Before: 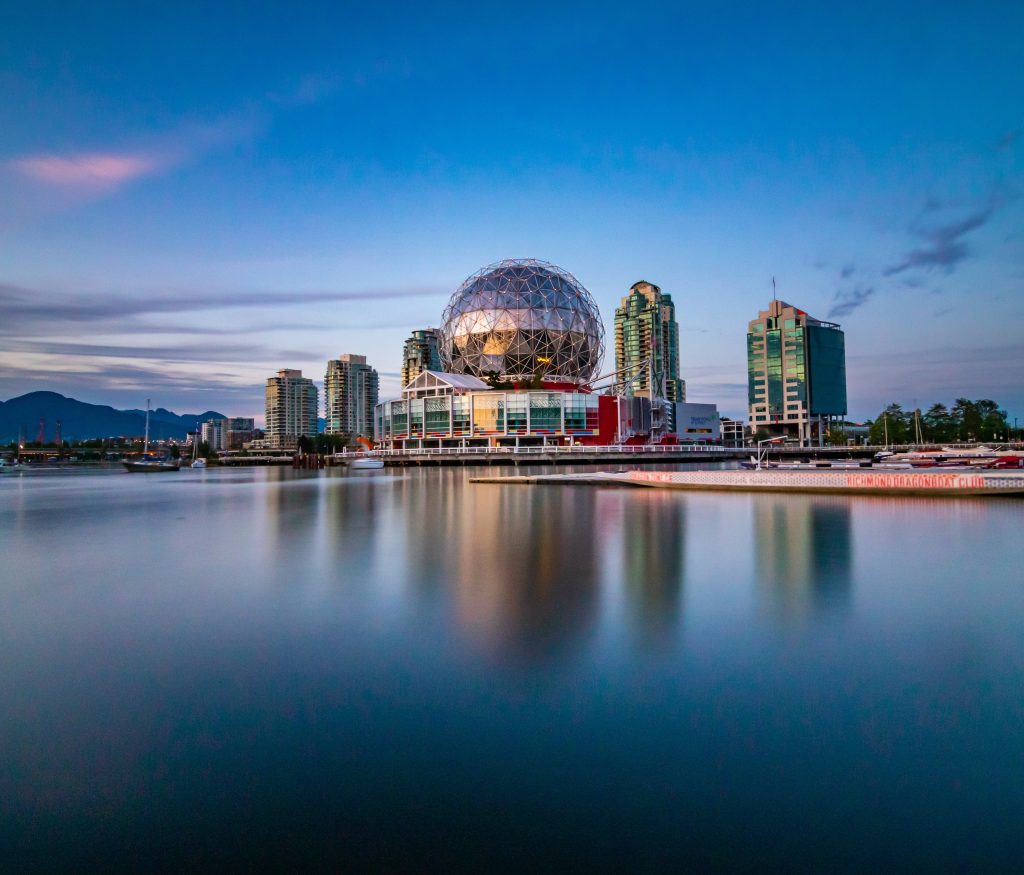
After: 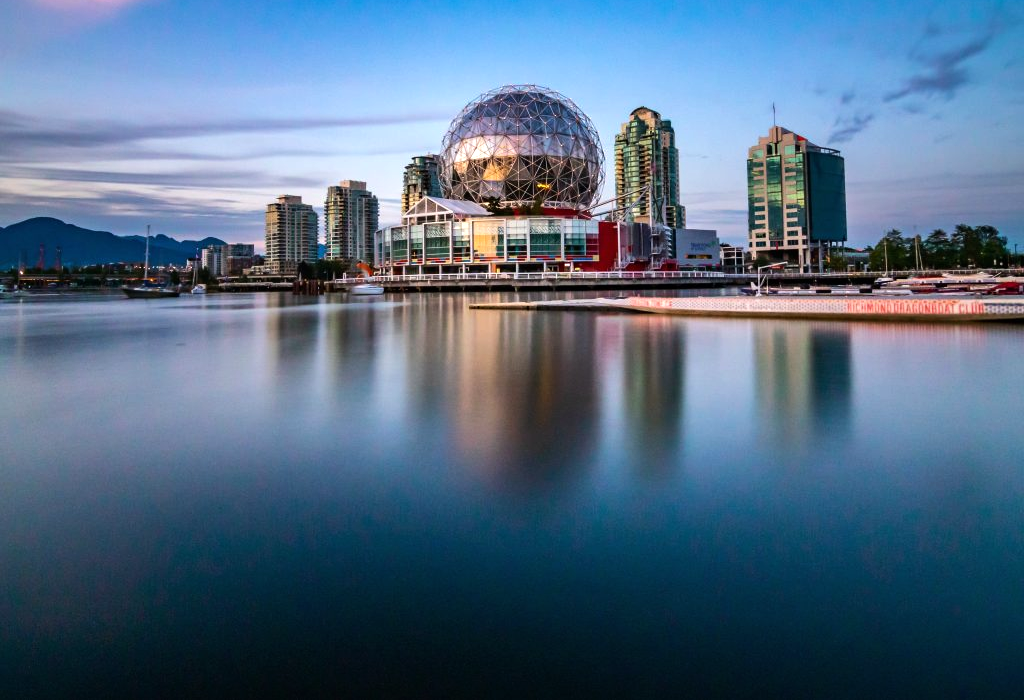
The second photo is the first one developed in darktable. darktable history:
crop and rotate: top 19.998%
tone equalizer: -8 EV -0.417 EV, -7 EV -0.389 EV, -6 EV -0.333 EV, -5 EV -0.222 EV, -3 EV 0.222 EV, -2 EV 0.333 EV, -1 EV 0.389 EV, +0 EV 0.417 EV, edges refinement/feathering 500, mask exposure compensation -1.57 EV, preserve details no
